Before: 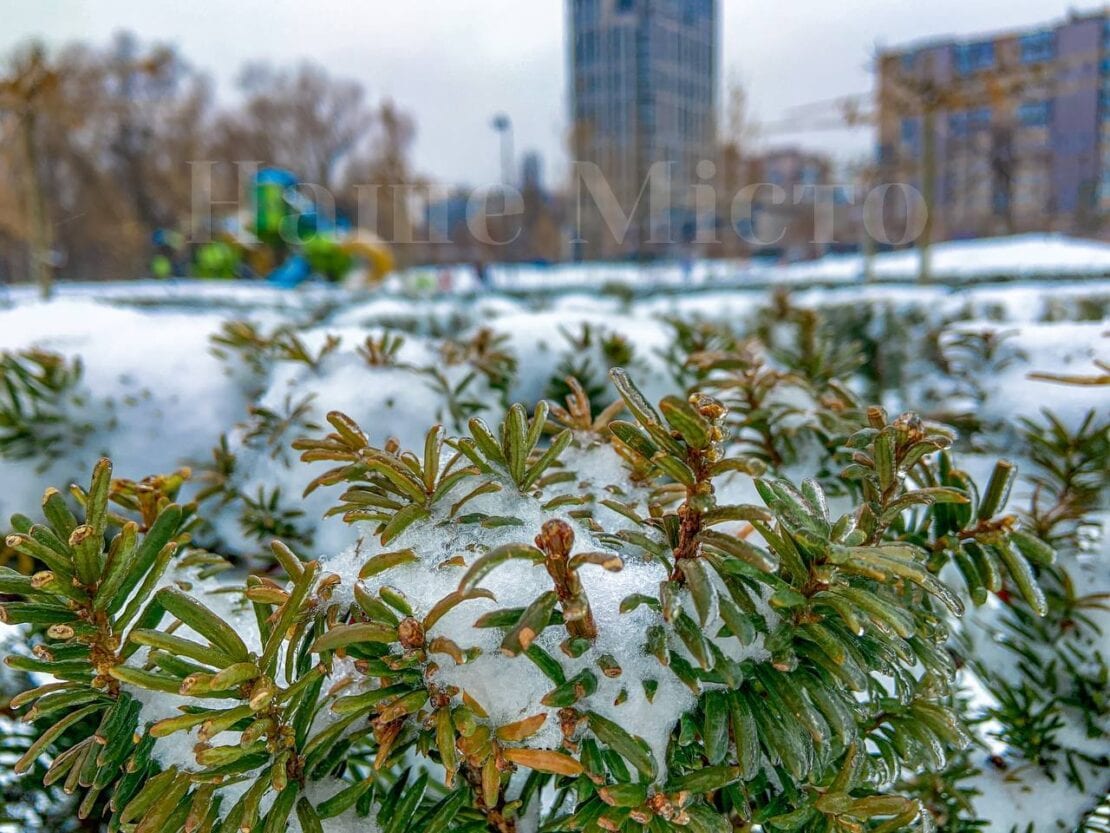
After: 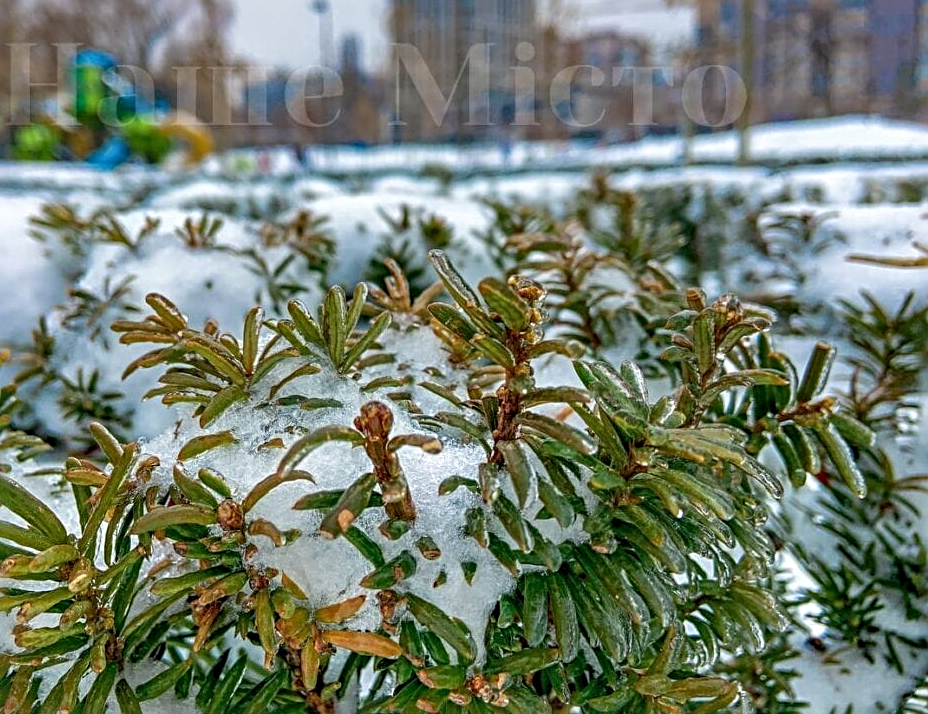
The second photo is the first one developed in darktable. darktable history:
sharpen: radius 4
crop: left 16.315%, top 14.246%
